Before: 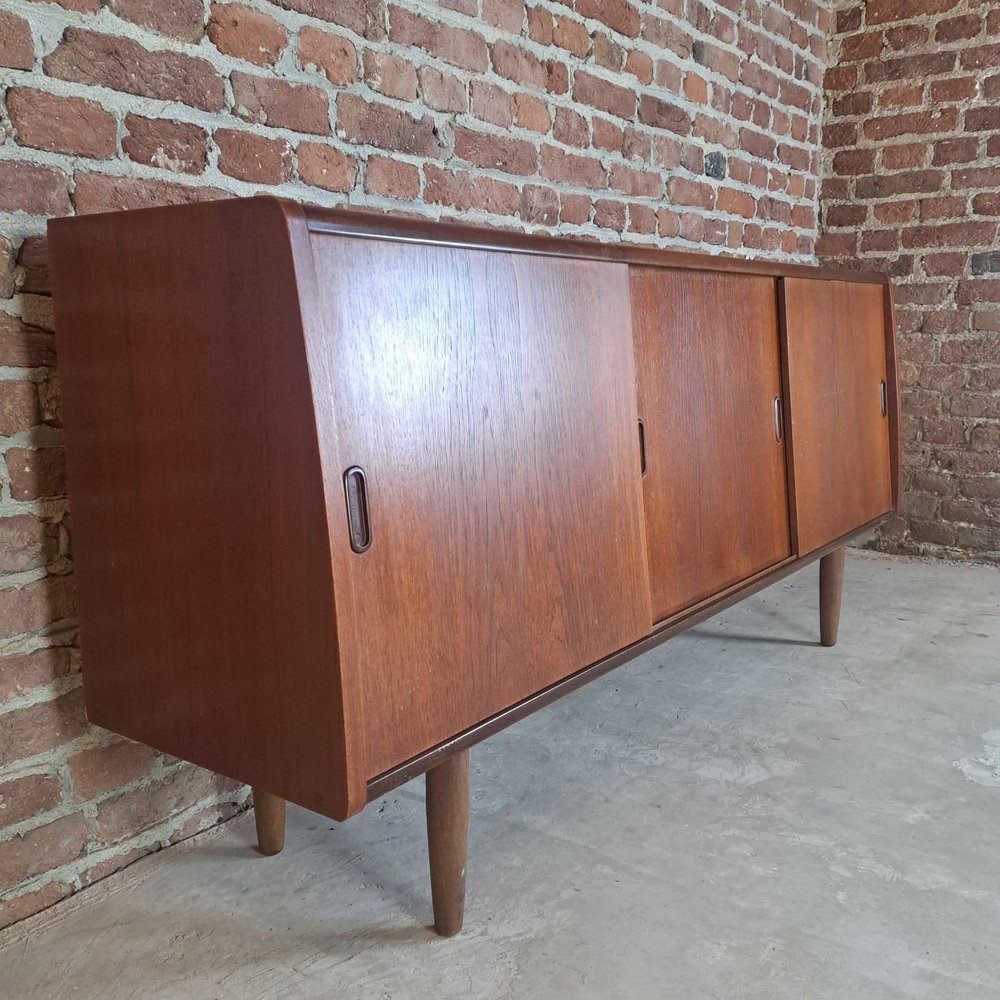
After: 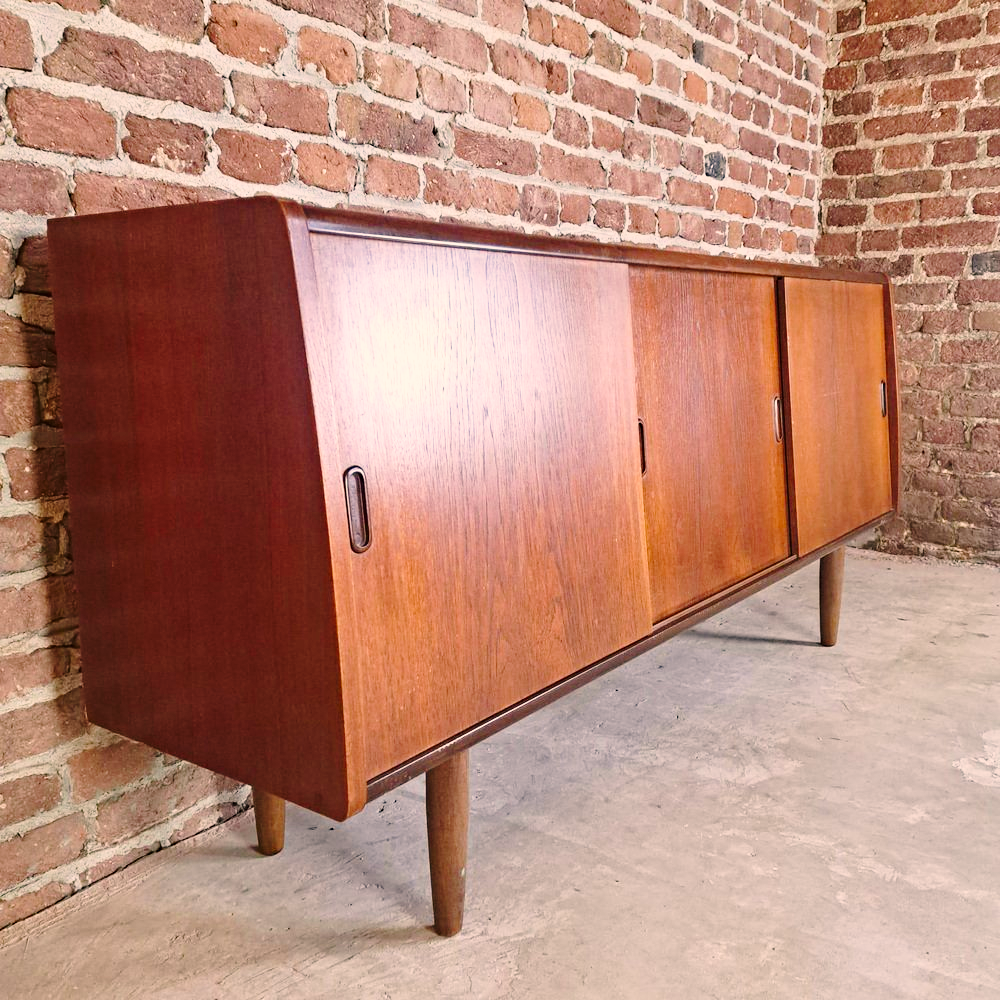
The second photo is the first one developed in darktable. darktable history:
color correction: highlights a* 11.59, highlights b* 11.48
haze removal: compatibility mode true, adaptive false
base curve: curves: ch0 [(0, 0) (0.028, 0.03) (0.121, 0.232) (0.46, 0.748) (0.859, 0.968) (1, 1)], preserve colors none
shadows and highlights: shadows 36.77, highlights -28.09, soften with gaussian
